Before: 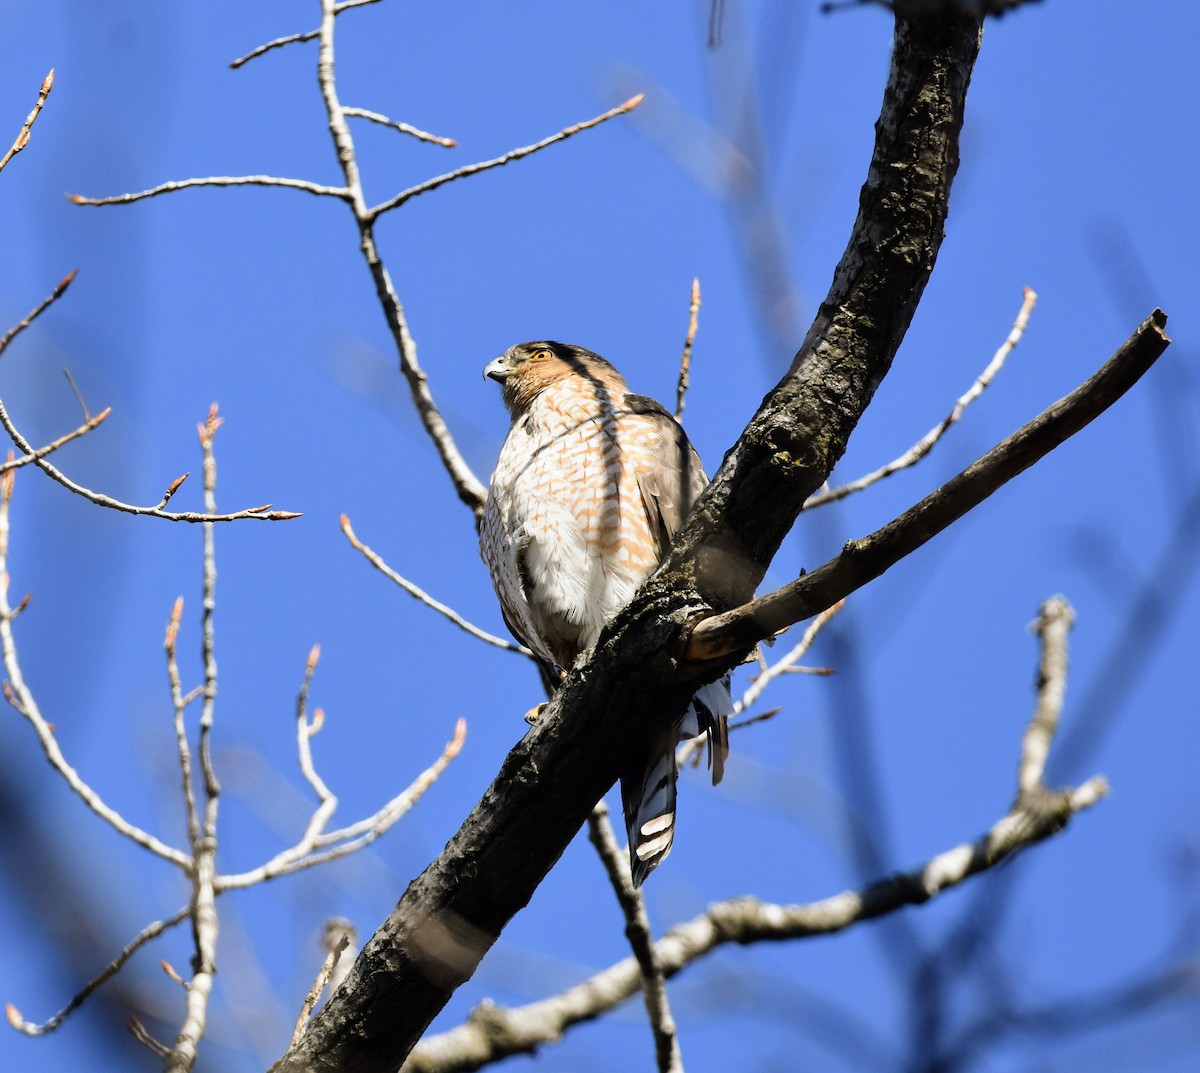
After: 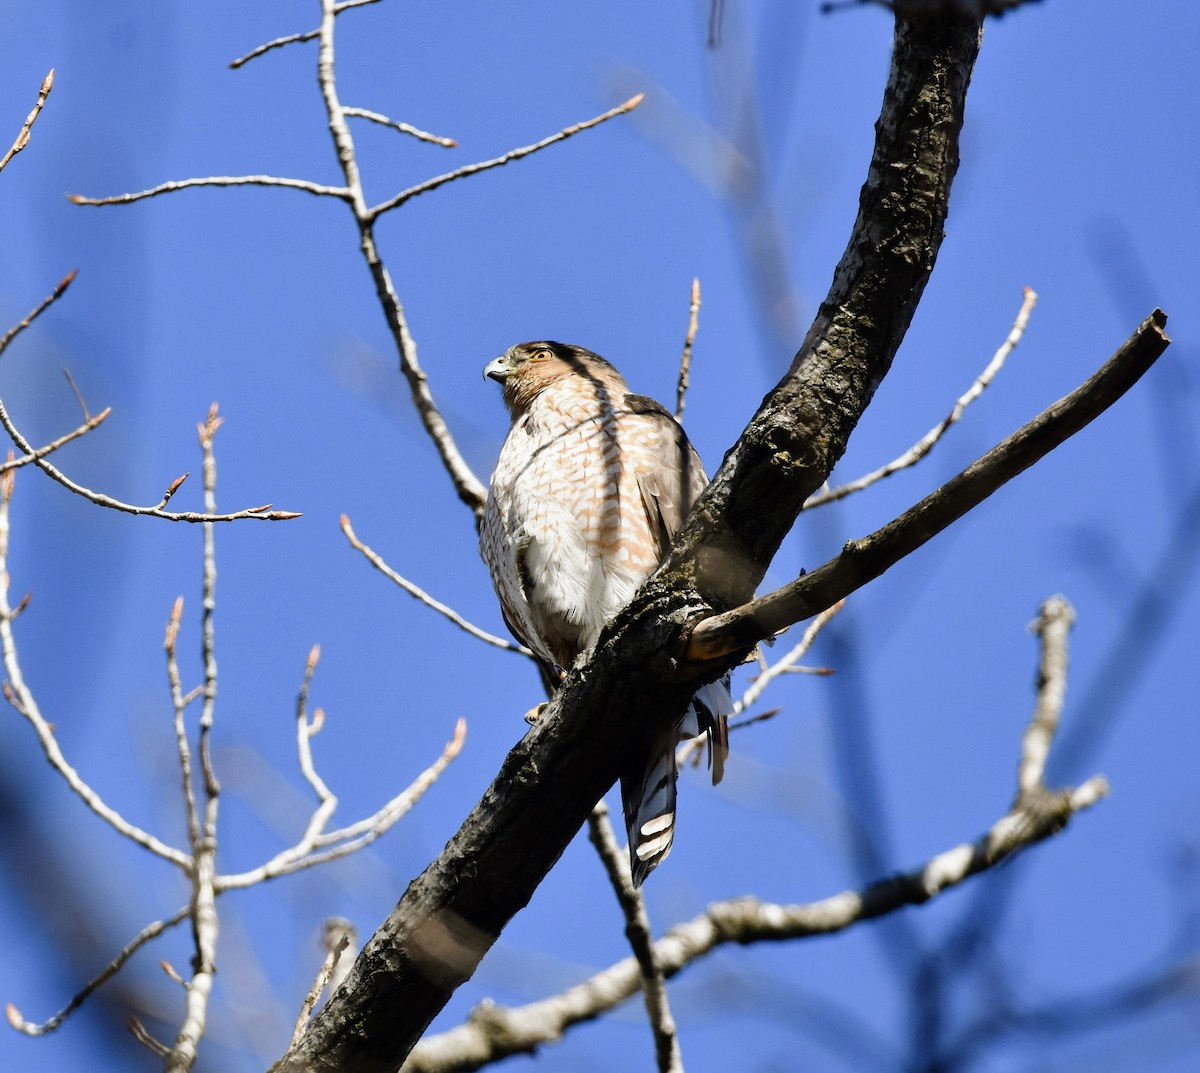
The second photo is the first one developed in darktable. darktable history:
color balance rgb: linear chroma grading › global chroma 0.989%, perceptual saturation grading › global saturation 0.749%, perceptual saturation grading › highlights -32.789%, perceptual saturation grading › mid-tones 5.741%, perceptual saturation grading › shadows 18.358%
shadows and highlights: soften with gaussian
